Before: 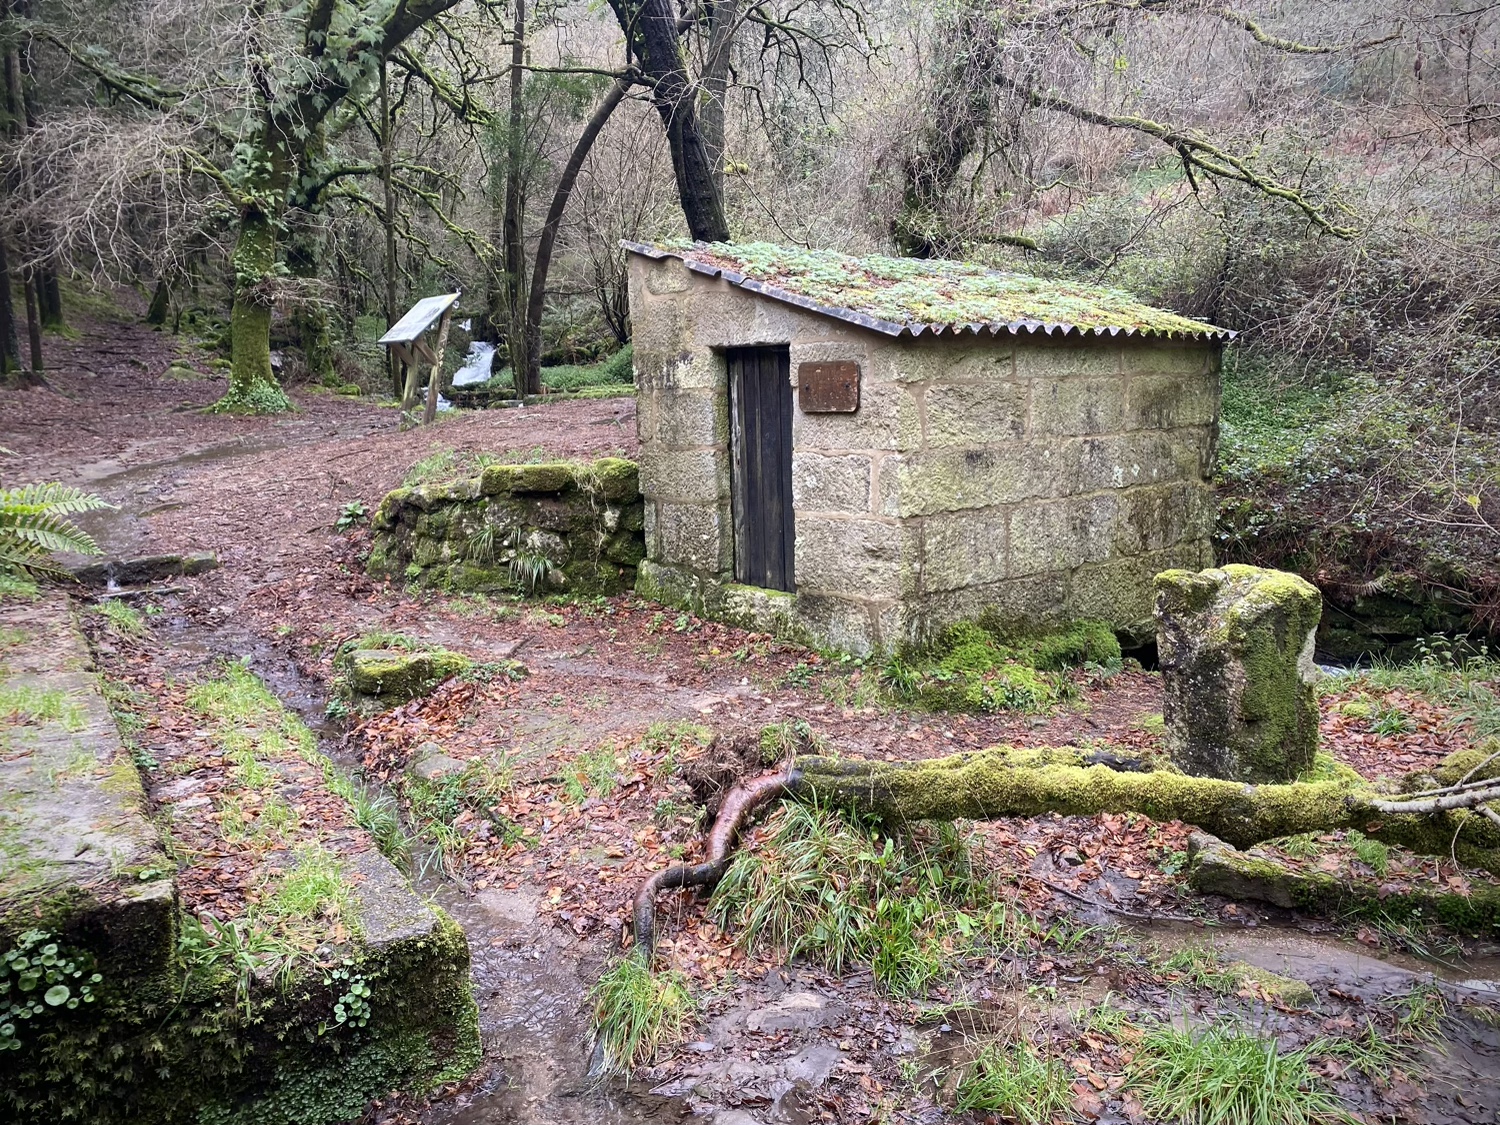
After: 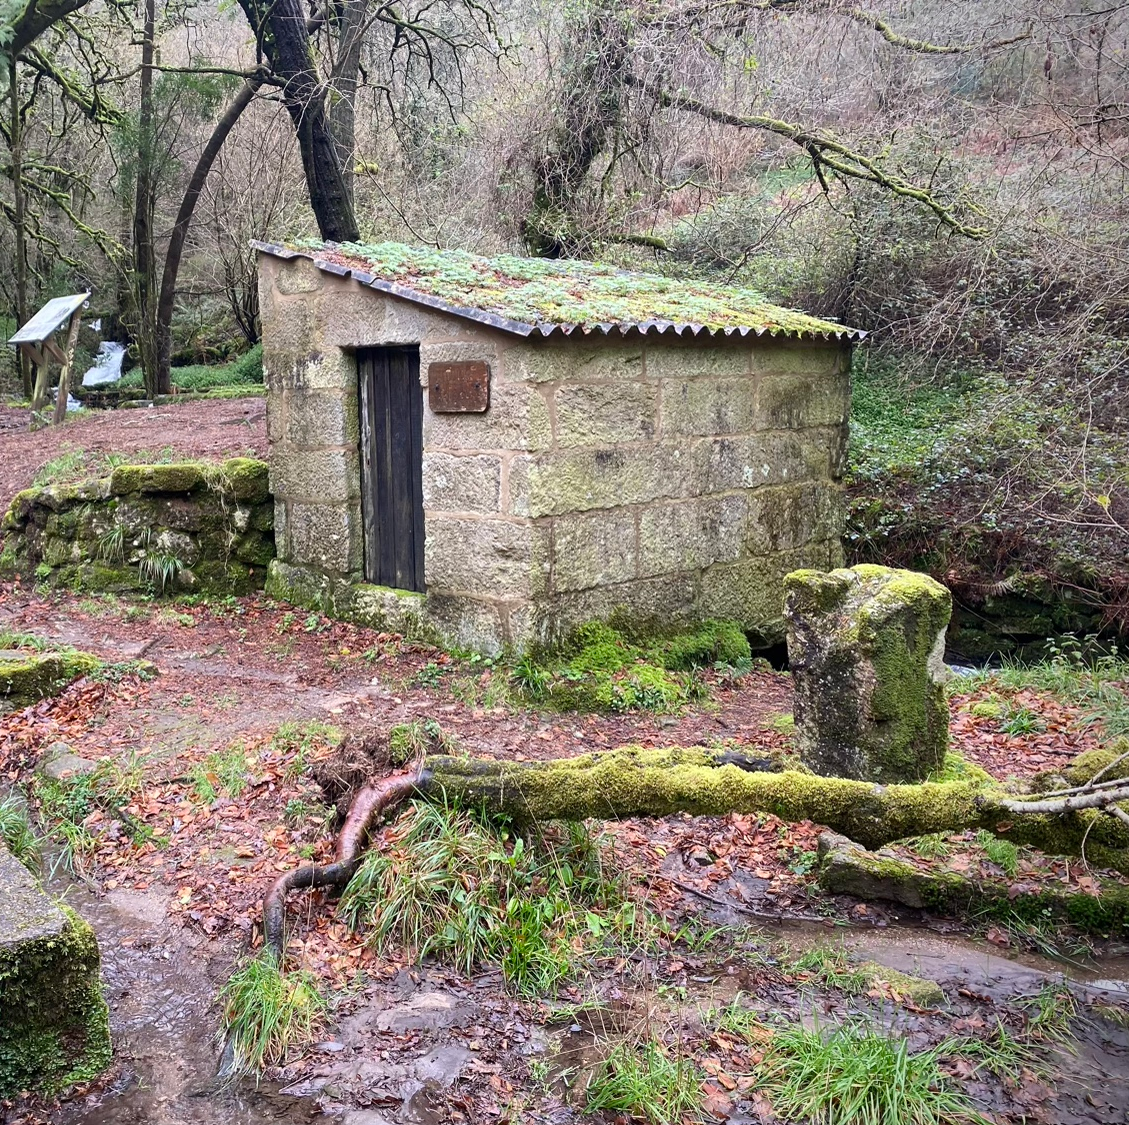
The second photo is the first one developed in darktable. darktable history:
crop and rotate: left 24.722%
